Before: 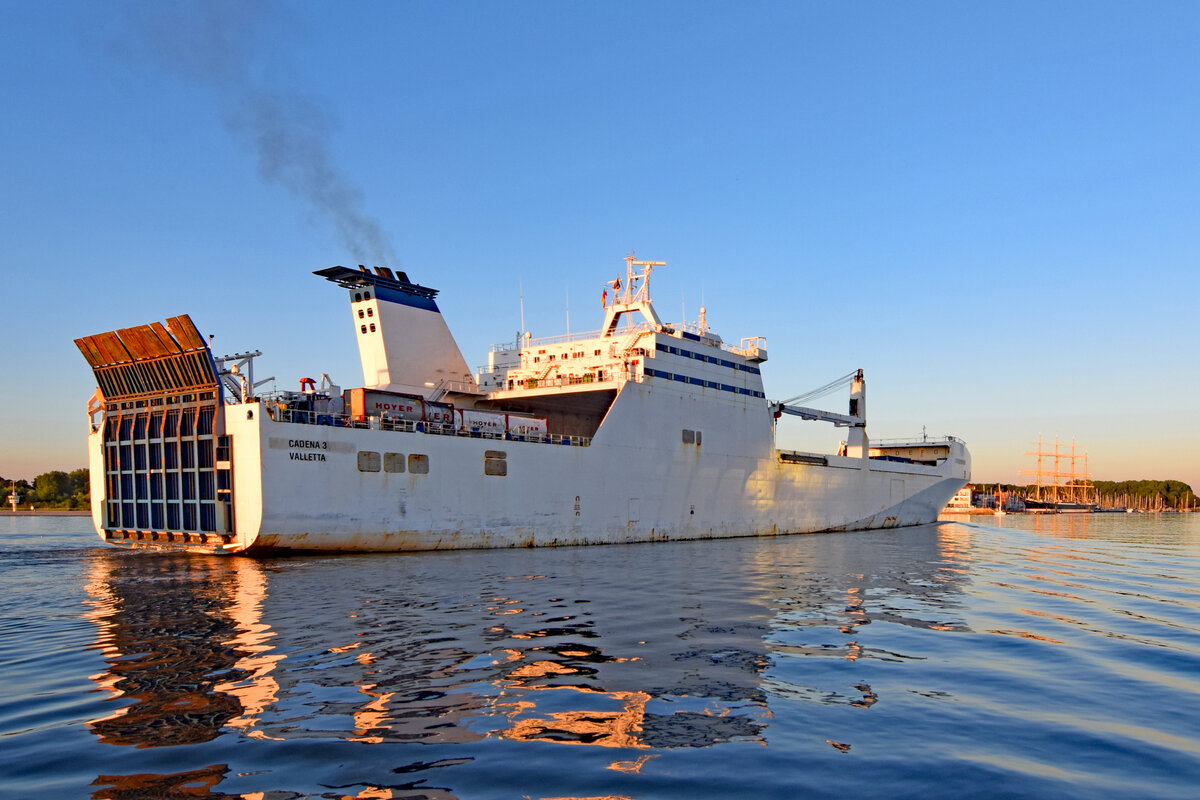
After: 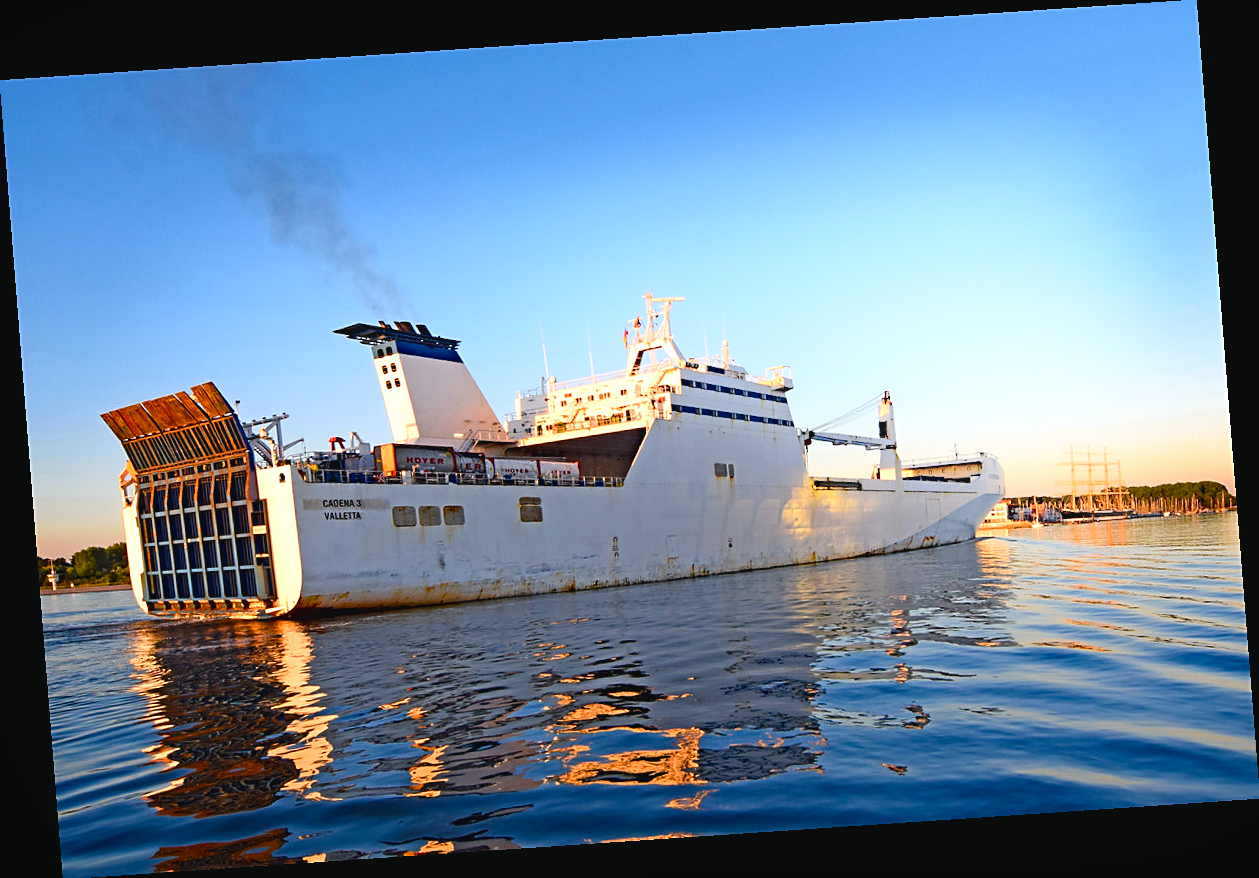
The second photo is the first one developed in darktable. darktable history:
rotate and perspective: rotation -4.2°, shear 0.006, automatic cropping off
sharpen: radius 1.864, amount 0.398, threshold 1.271
shadows and highlights: shadows -21.3, highlights 100, soften with gaussian
color balance rgb: shadows lift › chroma 1%, shadows lift › hue 217.2°, power › hue 310.8°, highlights gain › chroma 1%, highlights gain › hue 54°, global offset › luminance 0.5%, global offset › hue 171.6°, perceptual saturation grading › global saturation 14.09%, perceptual saturation grading › highlights -25%, perceptual saturation grading › shadows 30%, perceptual brilliance grading › highlights 13.42%, perceptual brilliance grading › mid-tones 8.05%, perceptual brilliance grading › shadows -17.45%, global vibrance 25%
